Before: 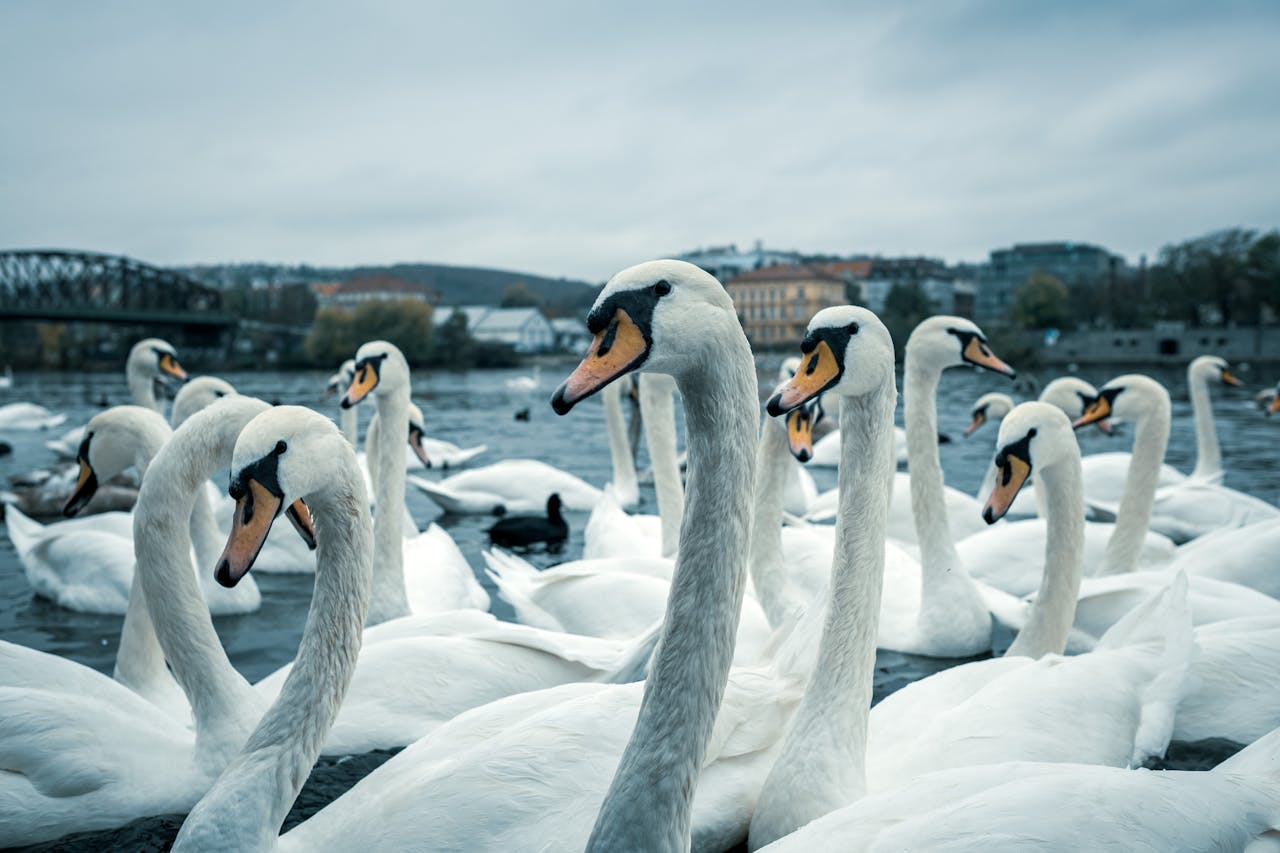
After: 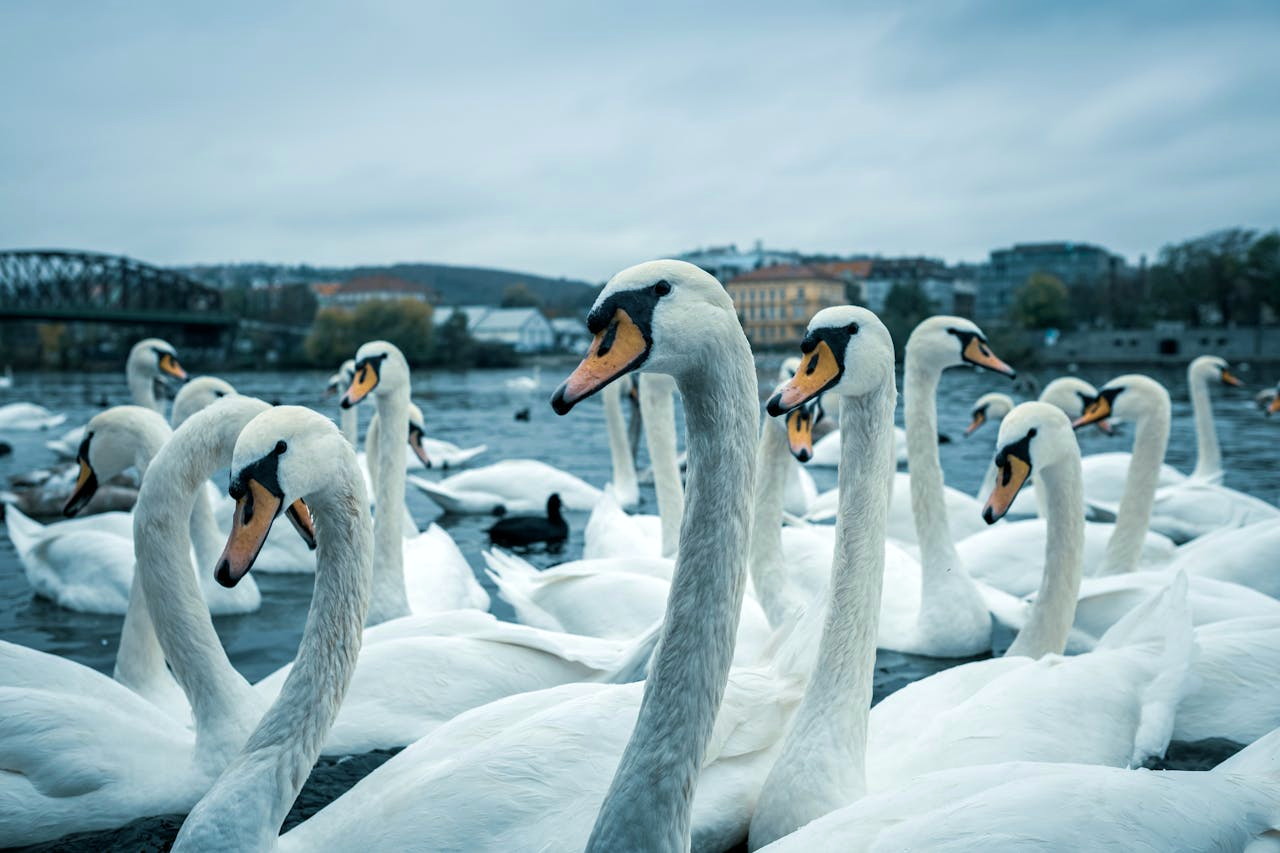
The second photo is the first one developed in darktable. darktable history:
white balance: red 0.982, blue 1.018
velvia: on, module defaults
